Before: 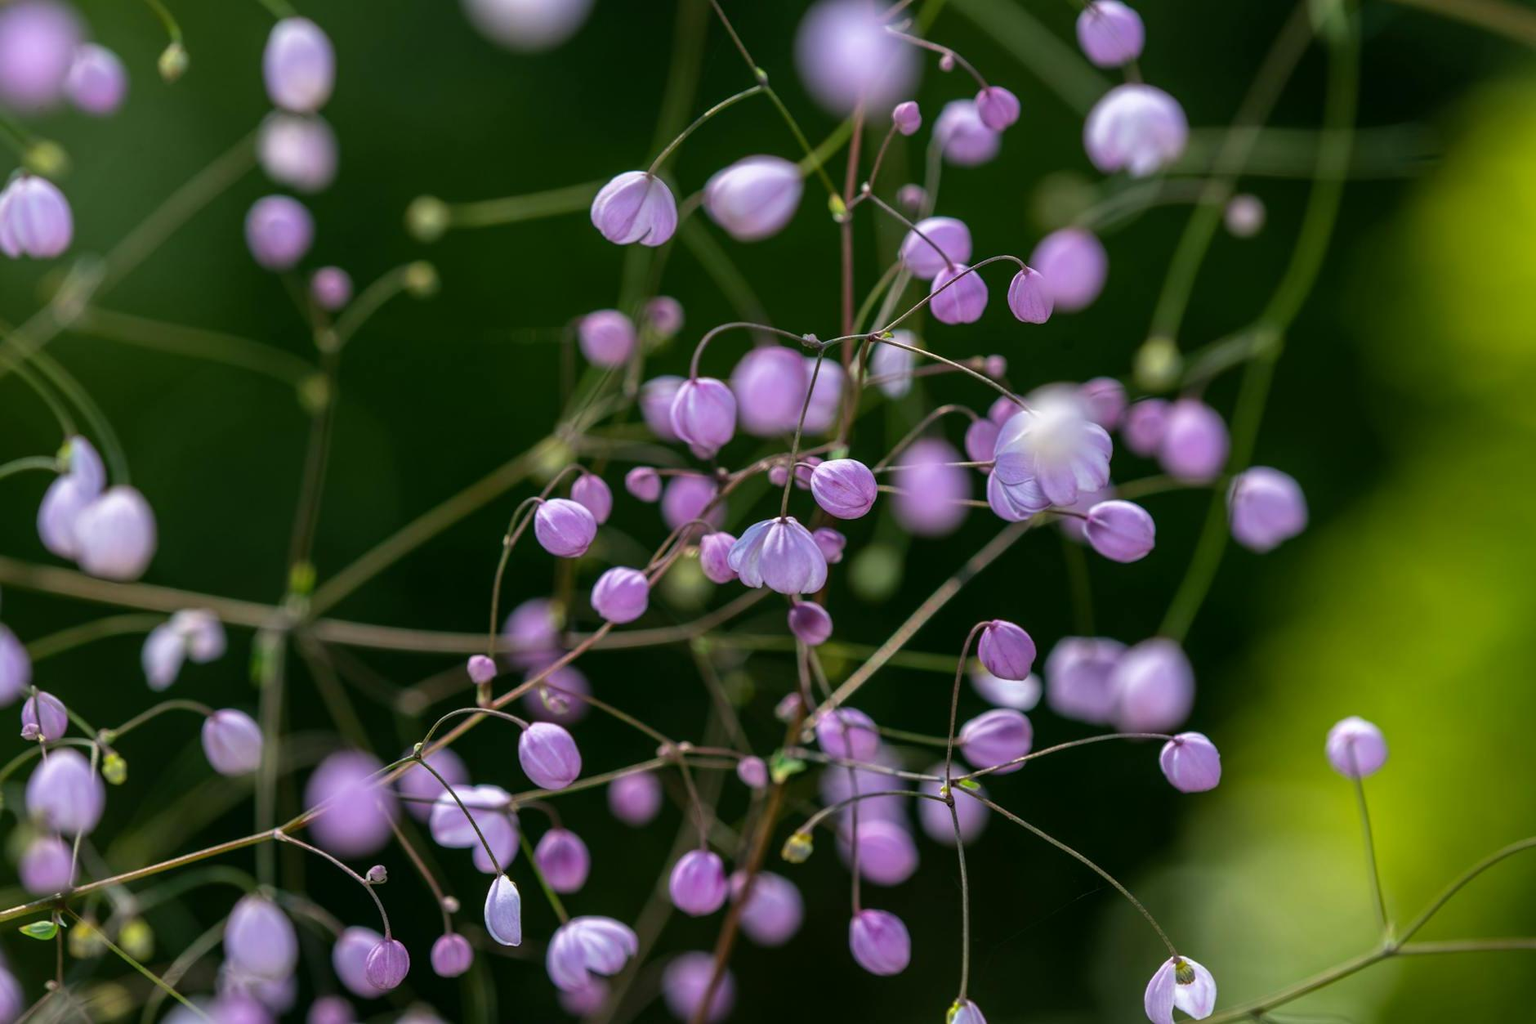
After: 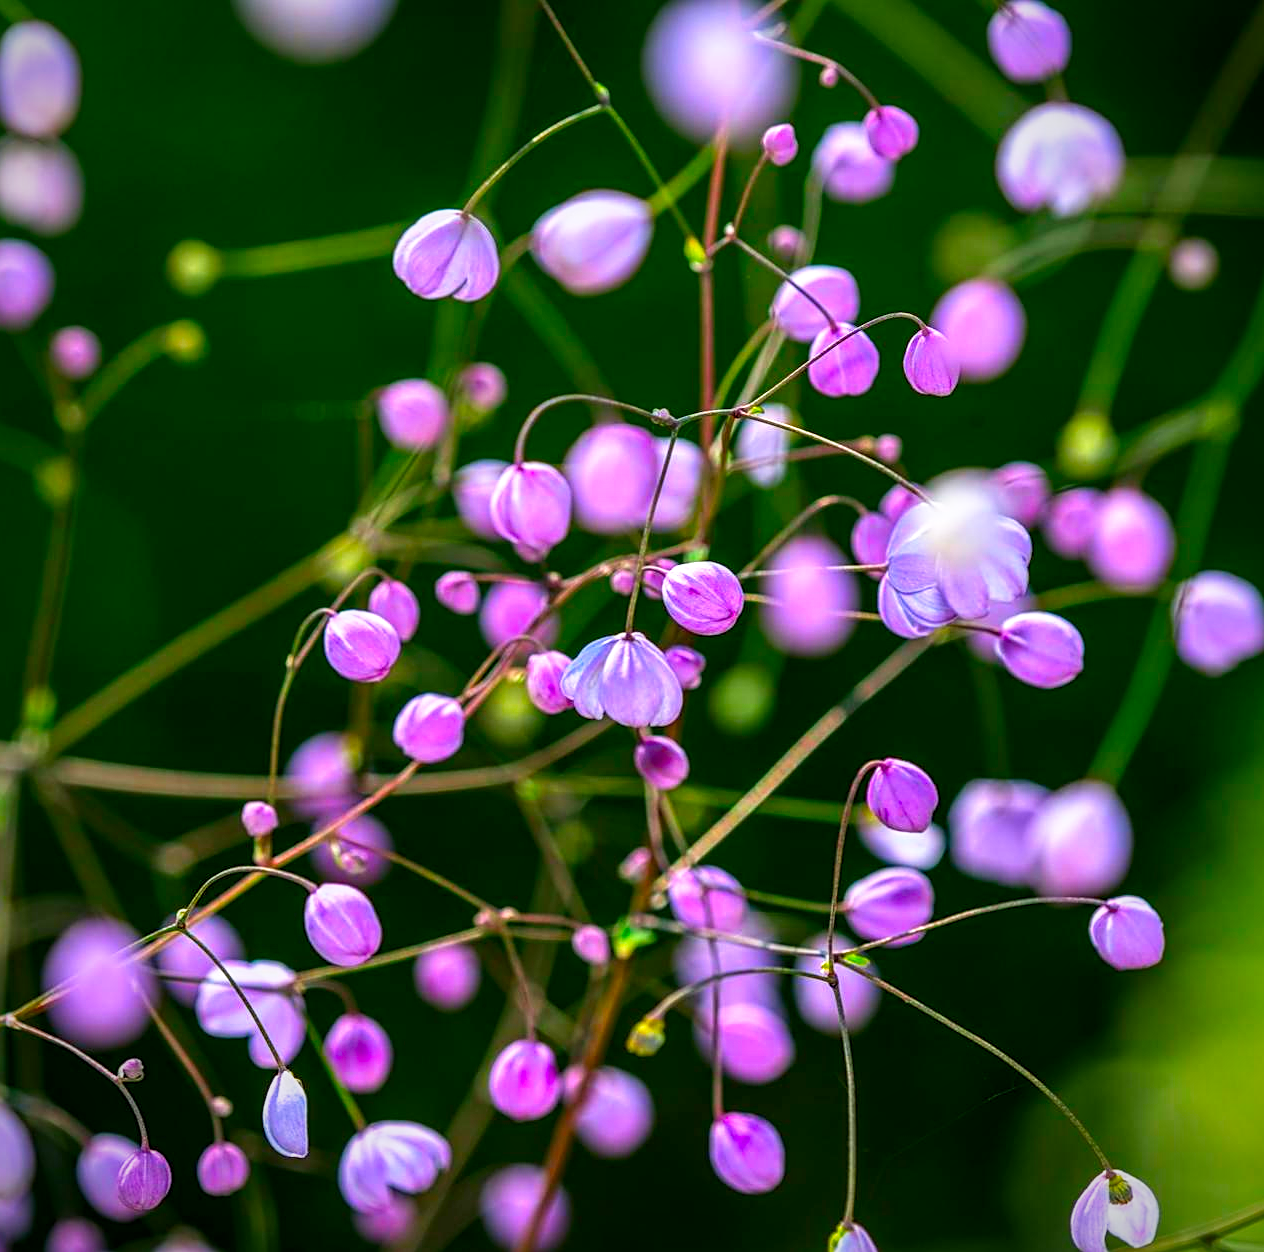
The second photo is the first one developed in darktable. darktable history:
crop and rotate: left 17.623%, right 15.101%
exposure: compensate exposure bias true, compensate highlight preservation false
local contrast: detail 130%
vignetting: saturation -0.021
color correction: highlights b* -0.043, saturation 1.85
base curve: curves: ch0 [(0, 0) (0.579, 0.807) (1, 1)], preserve colors none
sharpen: amount 0.496
